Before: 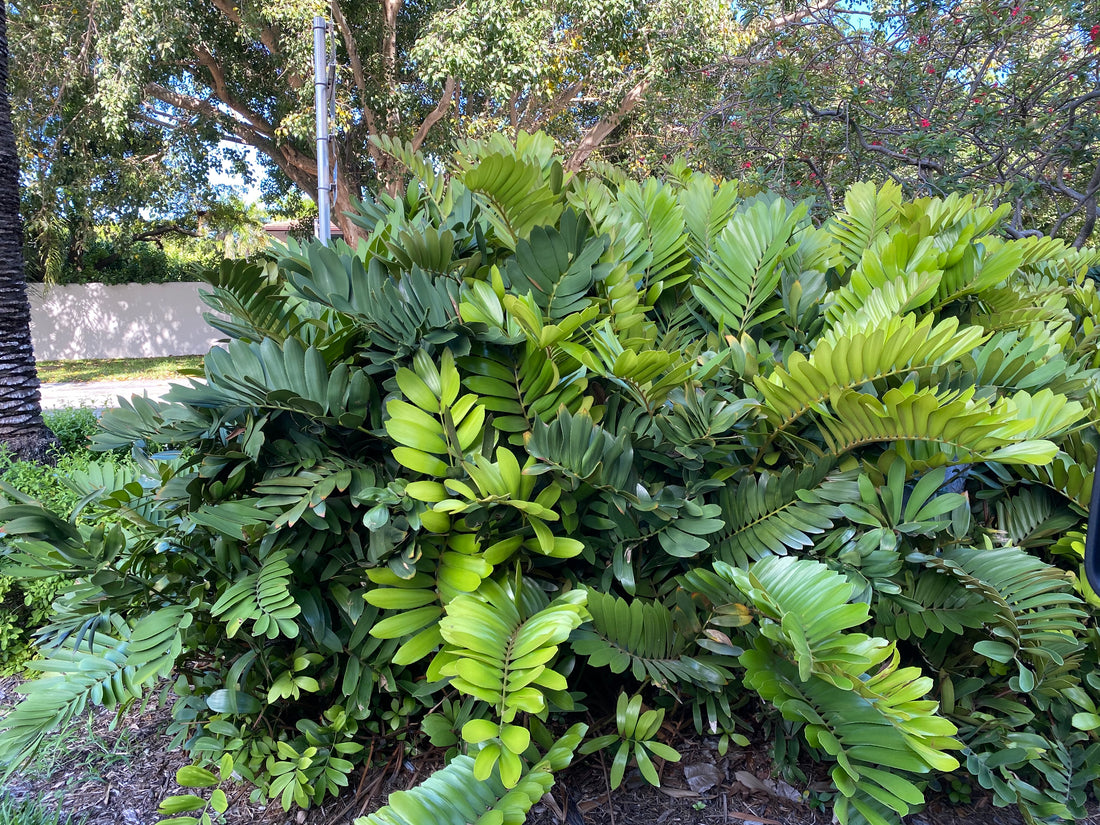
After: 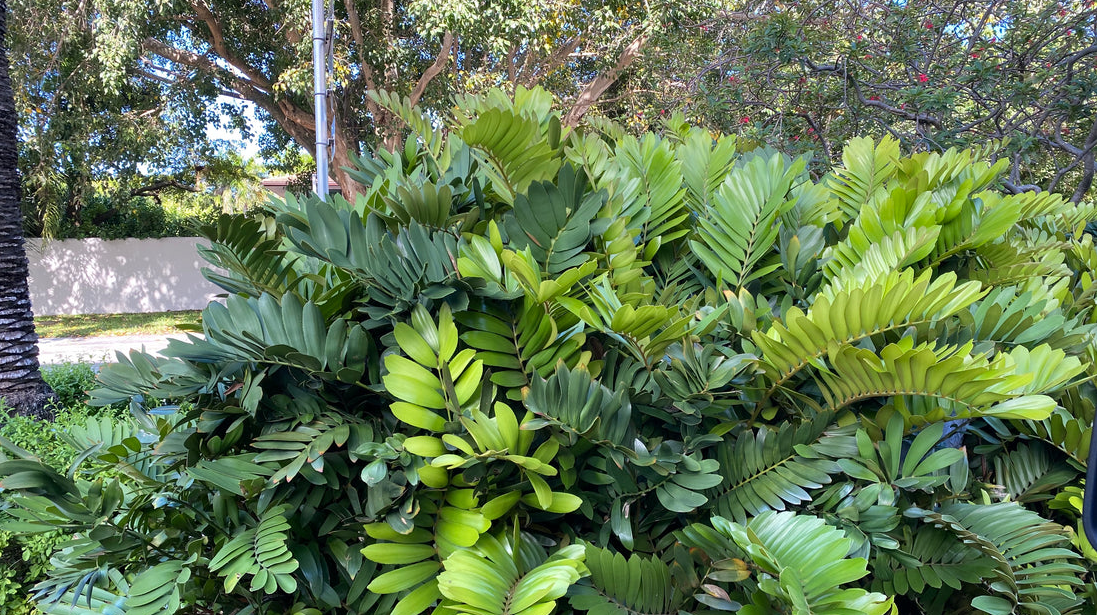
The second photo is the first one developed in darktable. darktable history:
shadows and highlights: shadows 21.01, highlights -82.46, soften with gaussian
crop: left 0.243%, top 5.539%, bottom 19.857%
